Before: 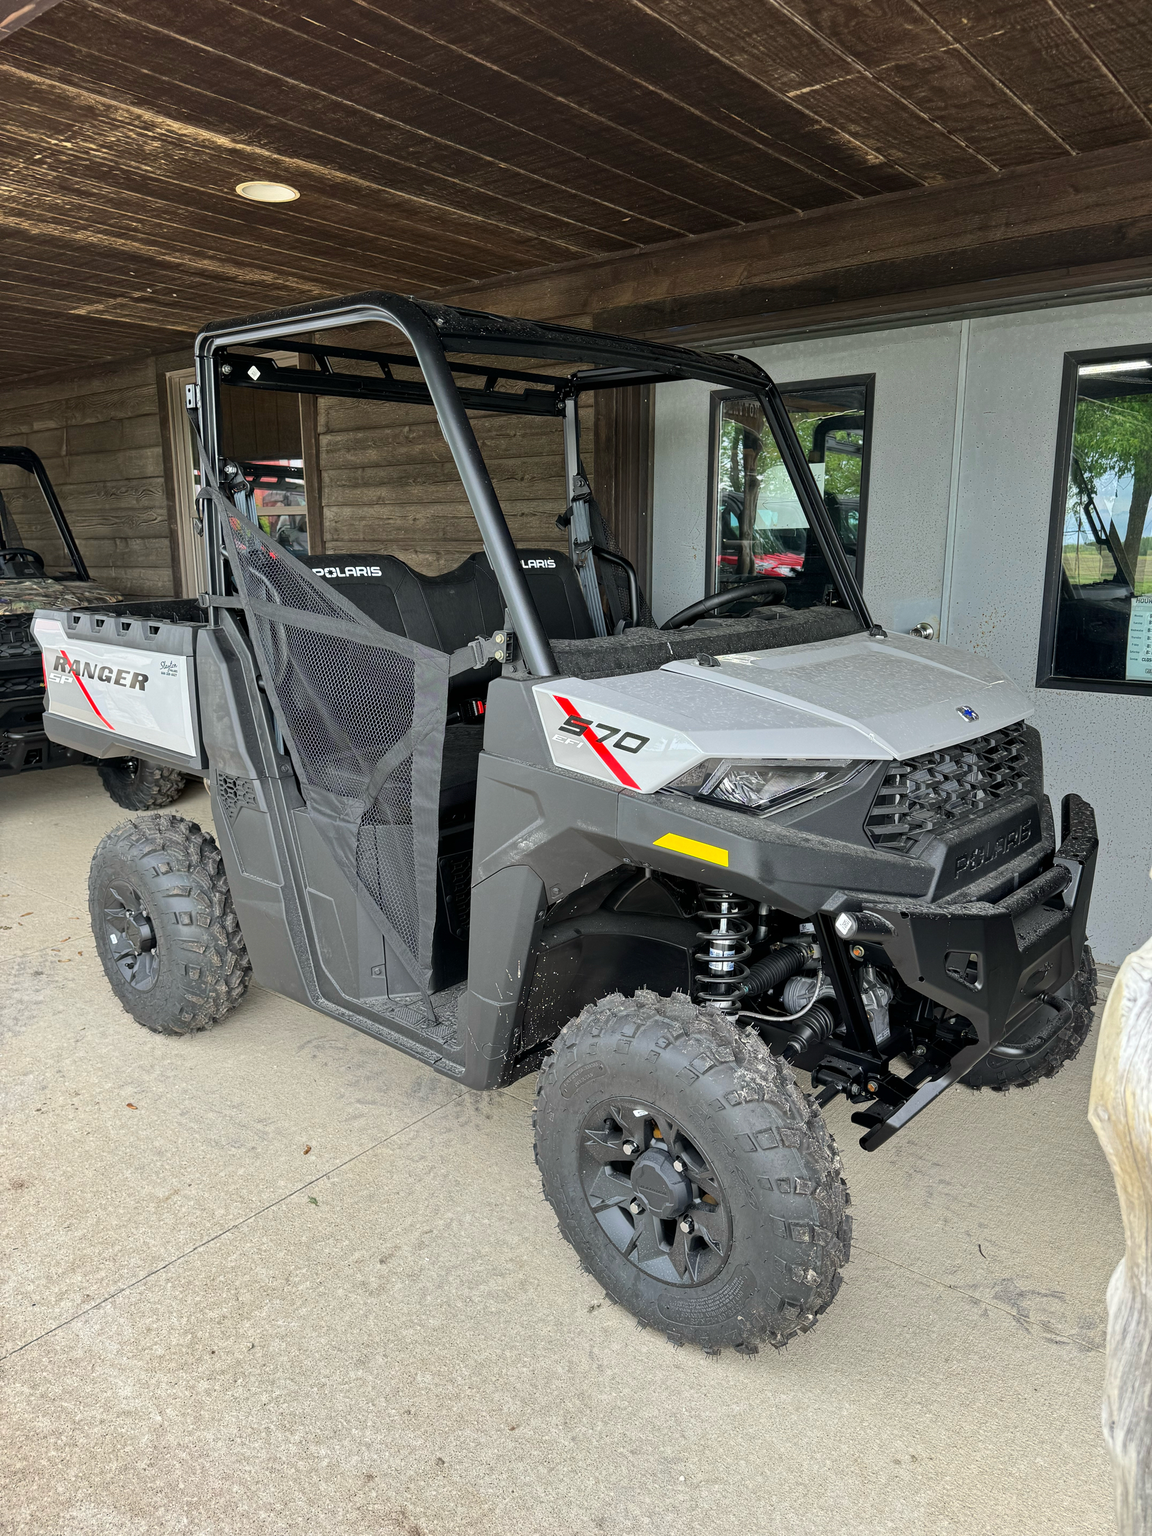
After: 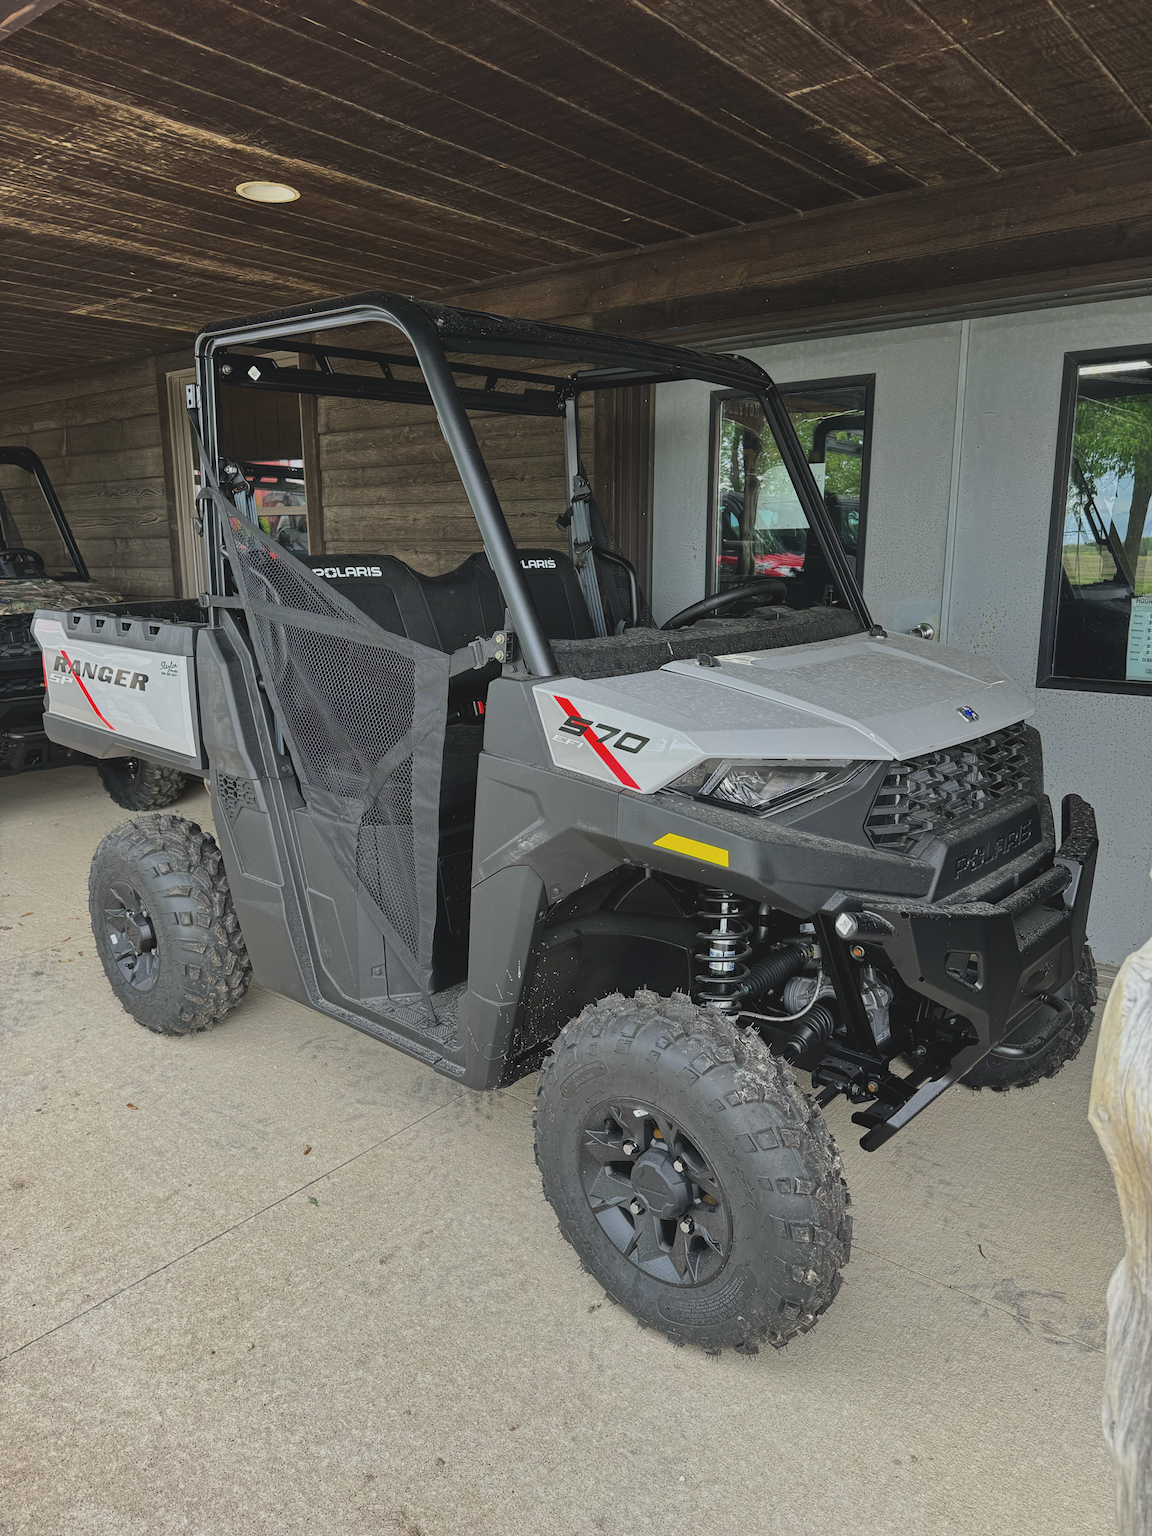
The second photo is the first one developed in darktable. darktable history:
exposure: black level correction -0.015, exposure -0.519 EV, compensate highlight preservation false
